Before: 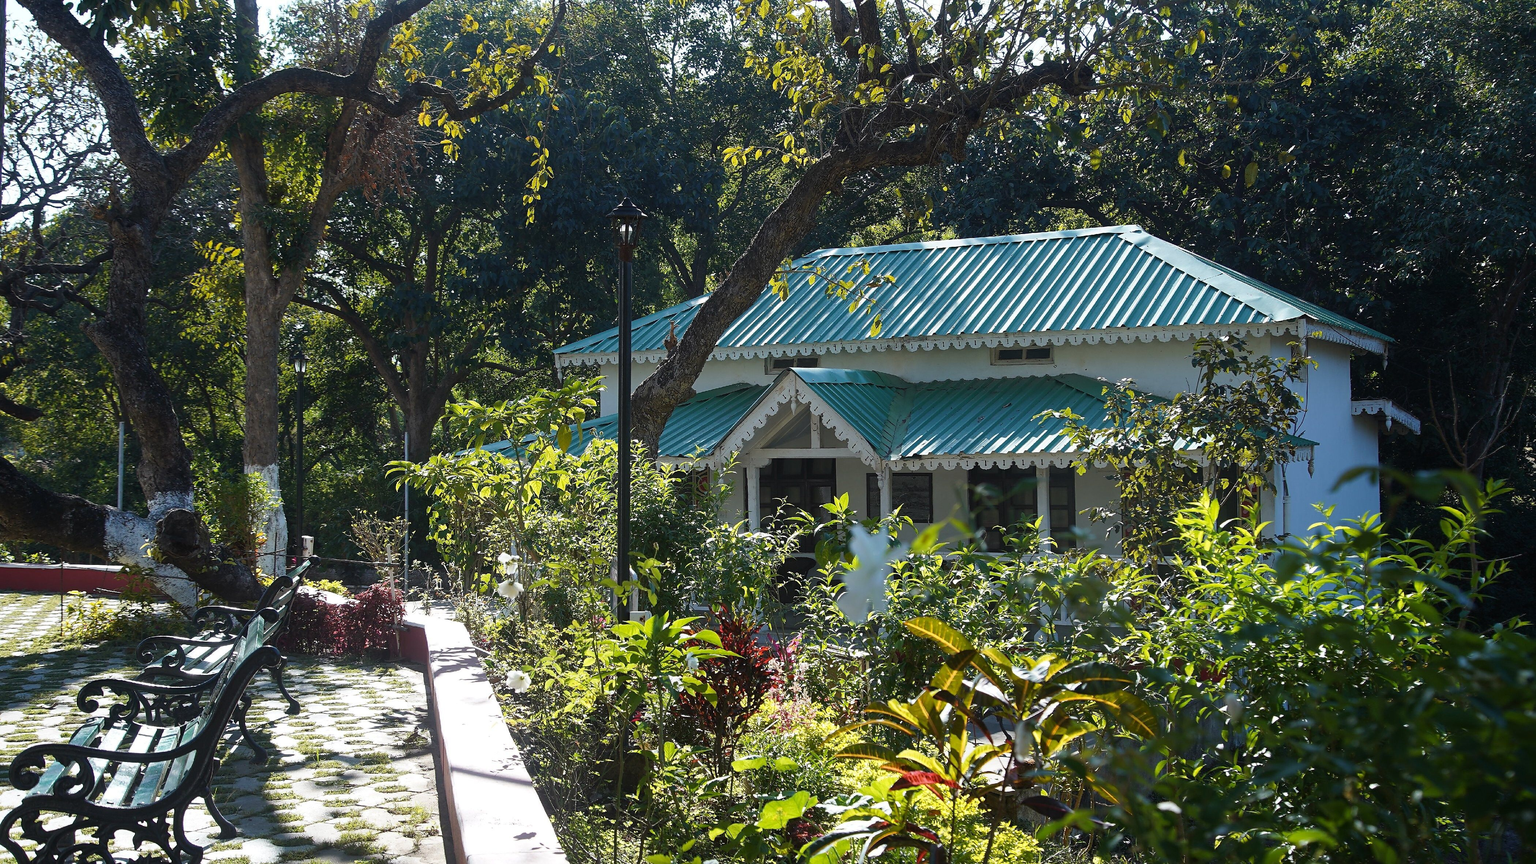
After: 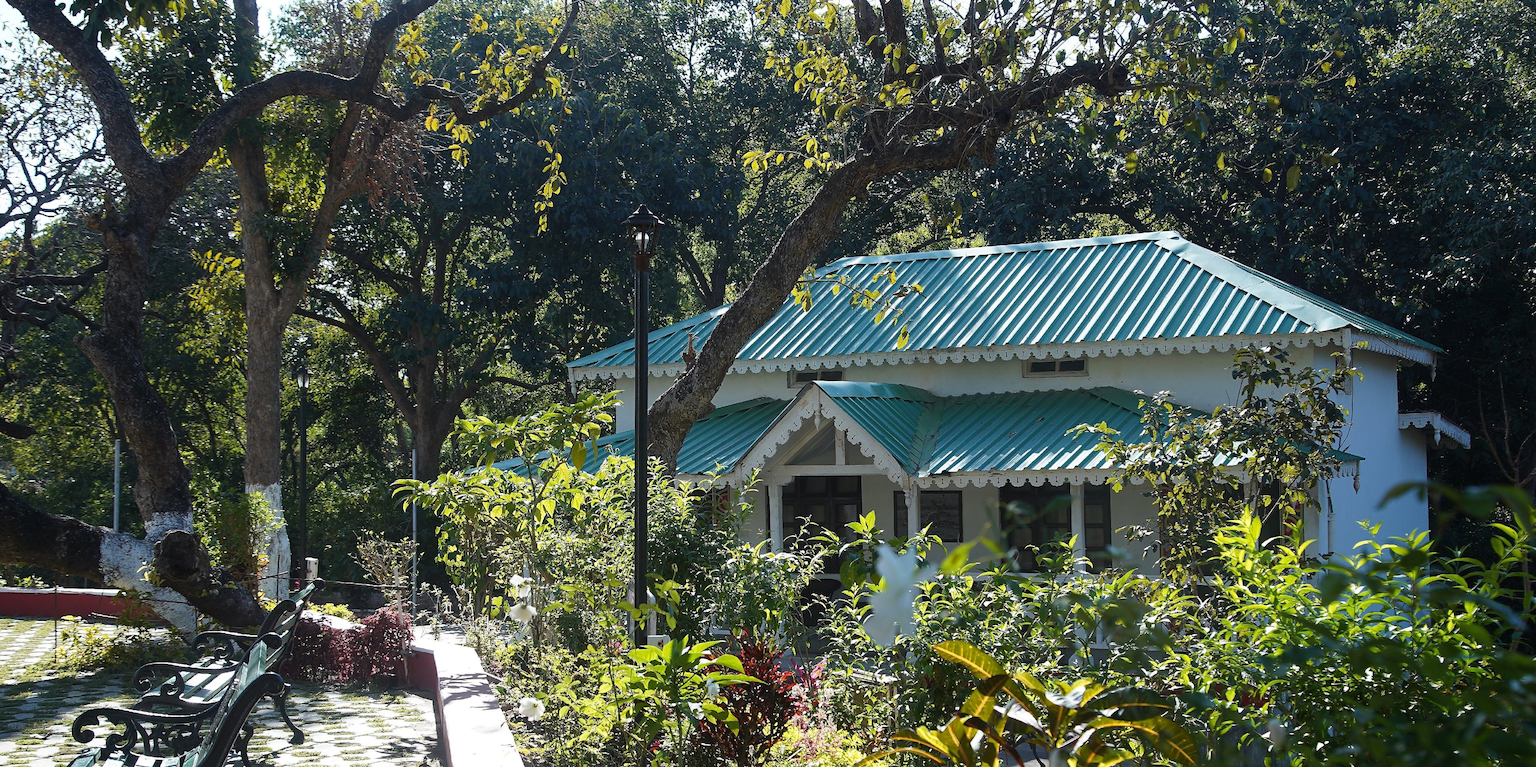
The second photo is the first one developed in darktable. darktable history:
crop and rotate: angle 0.182°, left 0.337%, right 3.114%, bottom 14.281%
